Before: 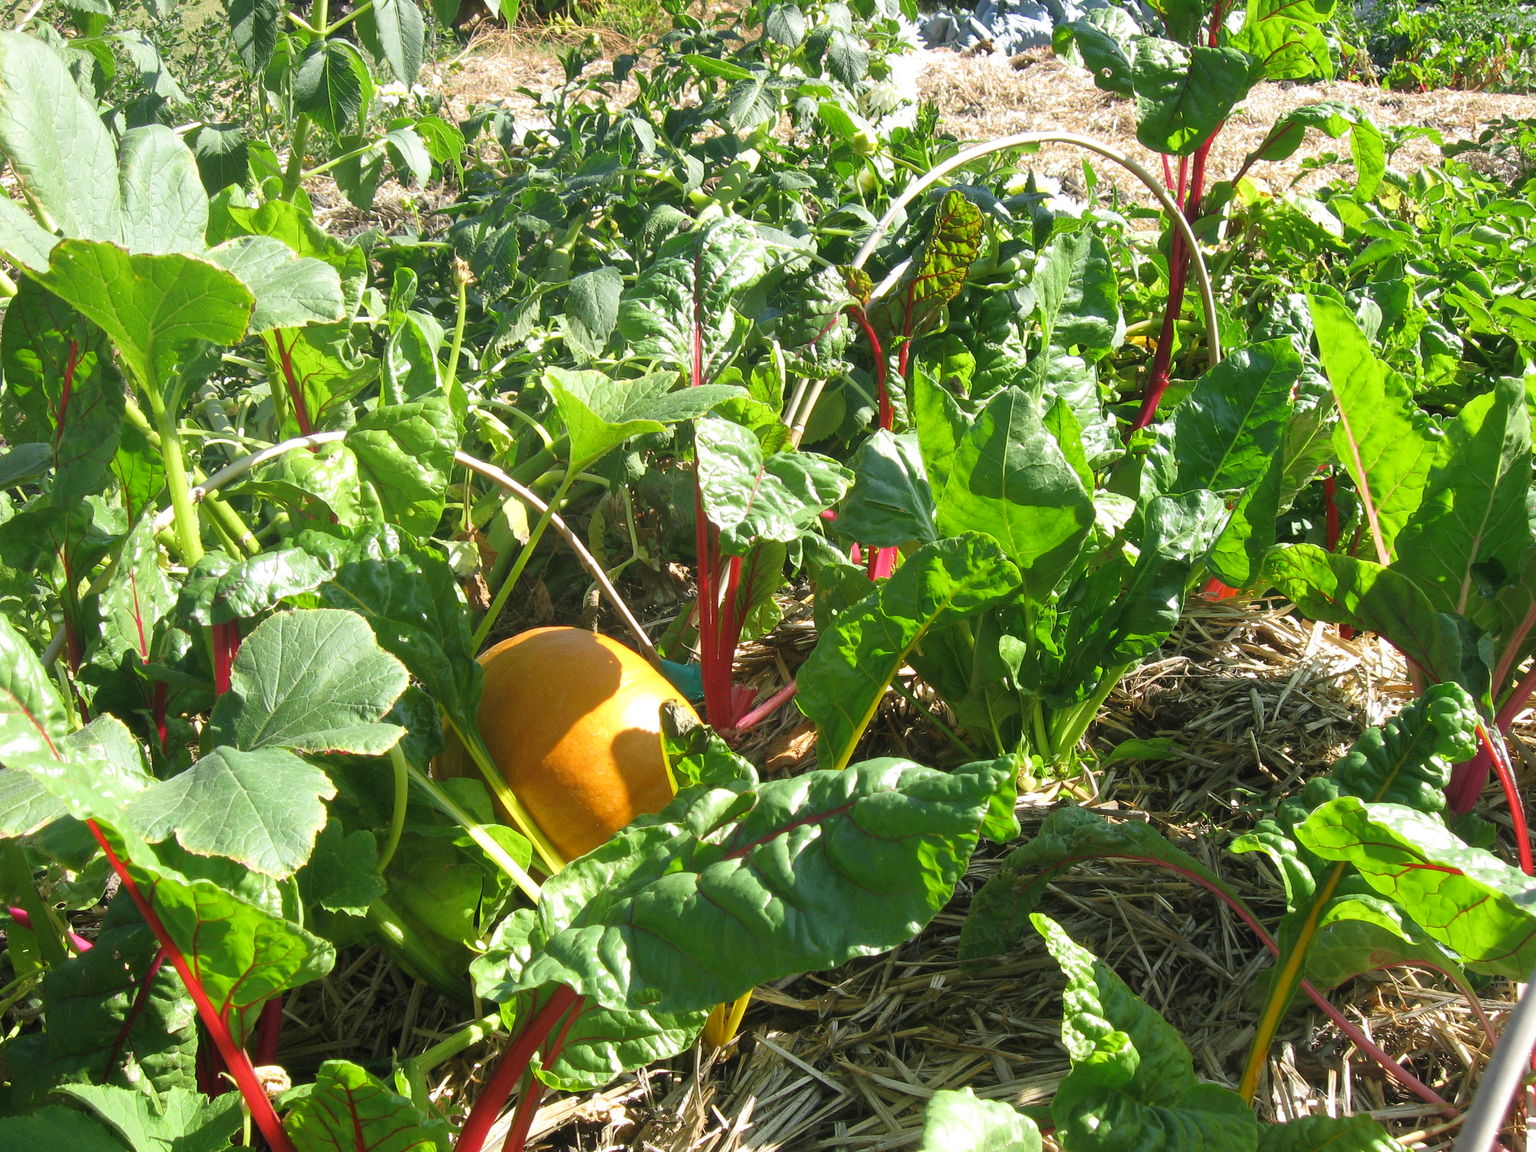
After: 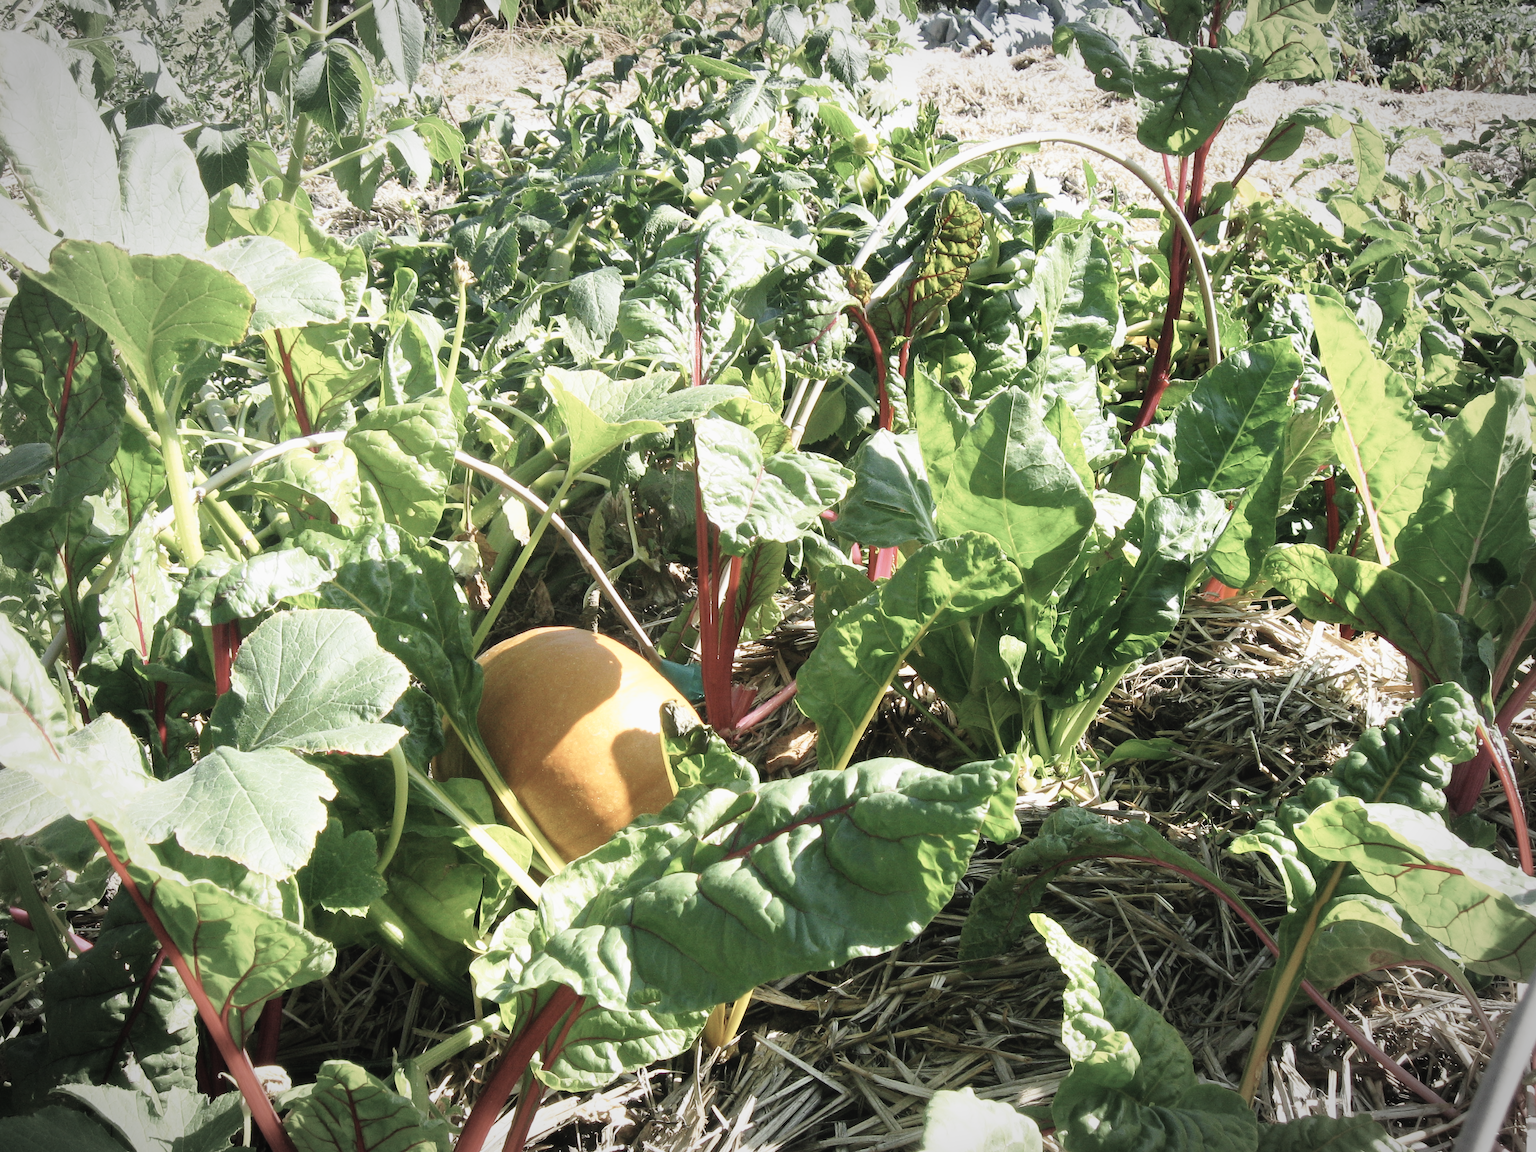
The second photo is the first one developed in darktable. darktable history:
color correction: highlights b* 0.024, saturation 0.485
tone curve: curves: ch0 [(0, 0.023) (0.087, 0.065) (0.184, 0.168) (0.45, 0.54) (0.57, 0.683) (0.706, 0.841) (0.877, 0.948) (1, 0.984)]; ch1 [(0, 0) (0.388, 0.369) (0.447, 0.447) (0.505, 0.5) (0.534, 0.535) (0.563, 0.563) (0.579, 0.59) (0.644, 0.663) (1, 1)]; ch2 [(0, 0) (0.301, 0.259) (0.385, 0.395) (0.492, 0.496) (0.518, 0.537) (0.583, 0.605) (0.673, 0.667) (1, 1)], preserve colors none
vignetting: automatic ratio true, unbound false
